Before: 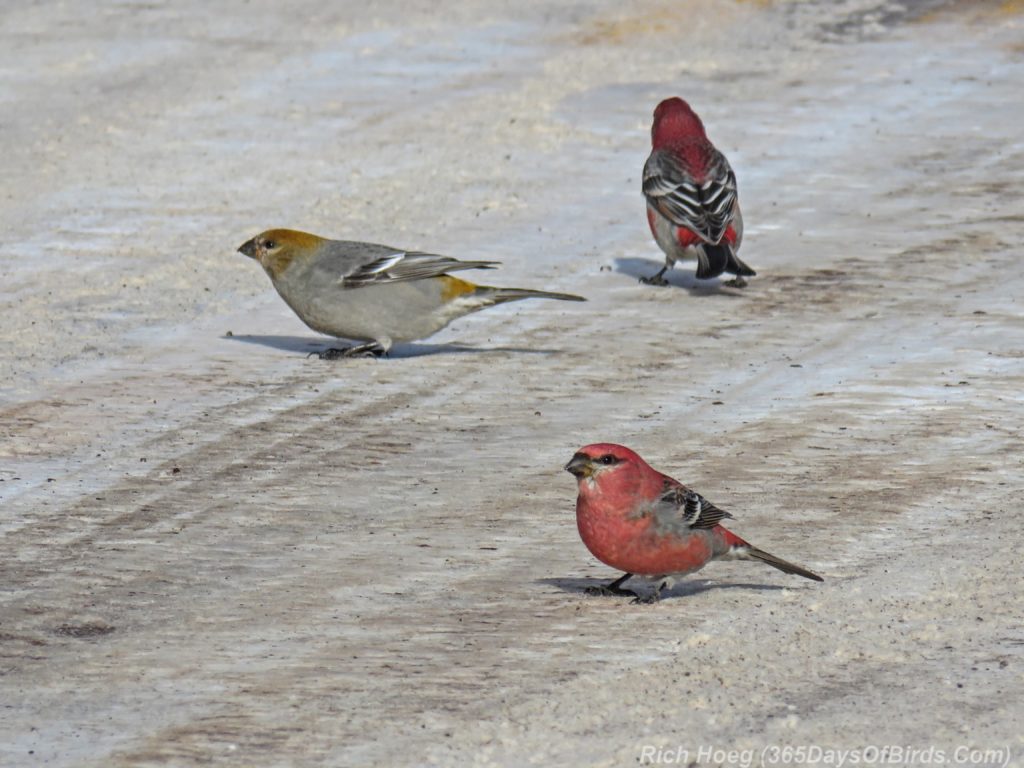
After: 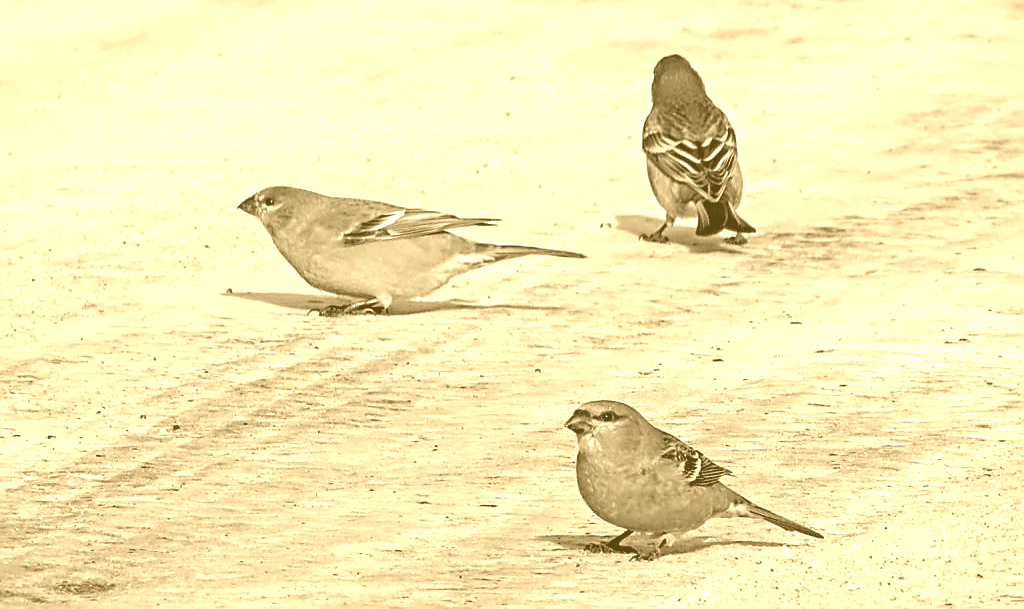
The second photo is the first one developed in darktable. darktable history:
exposure: black level correction 0.009, compensate highlight preservation false
velvia: strength 6%
crop and rotate: top 5.667%, bottom 14.937%
sharpen: radius 1.4, amount 1.25, threshold 0.7
colorize: hue 36°, source mix 100%
